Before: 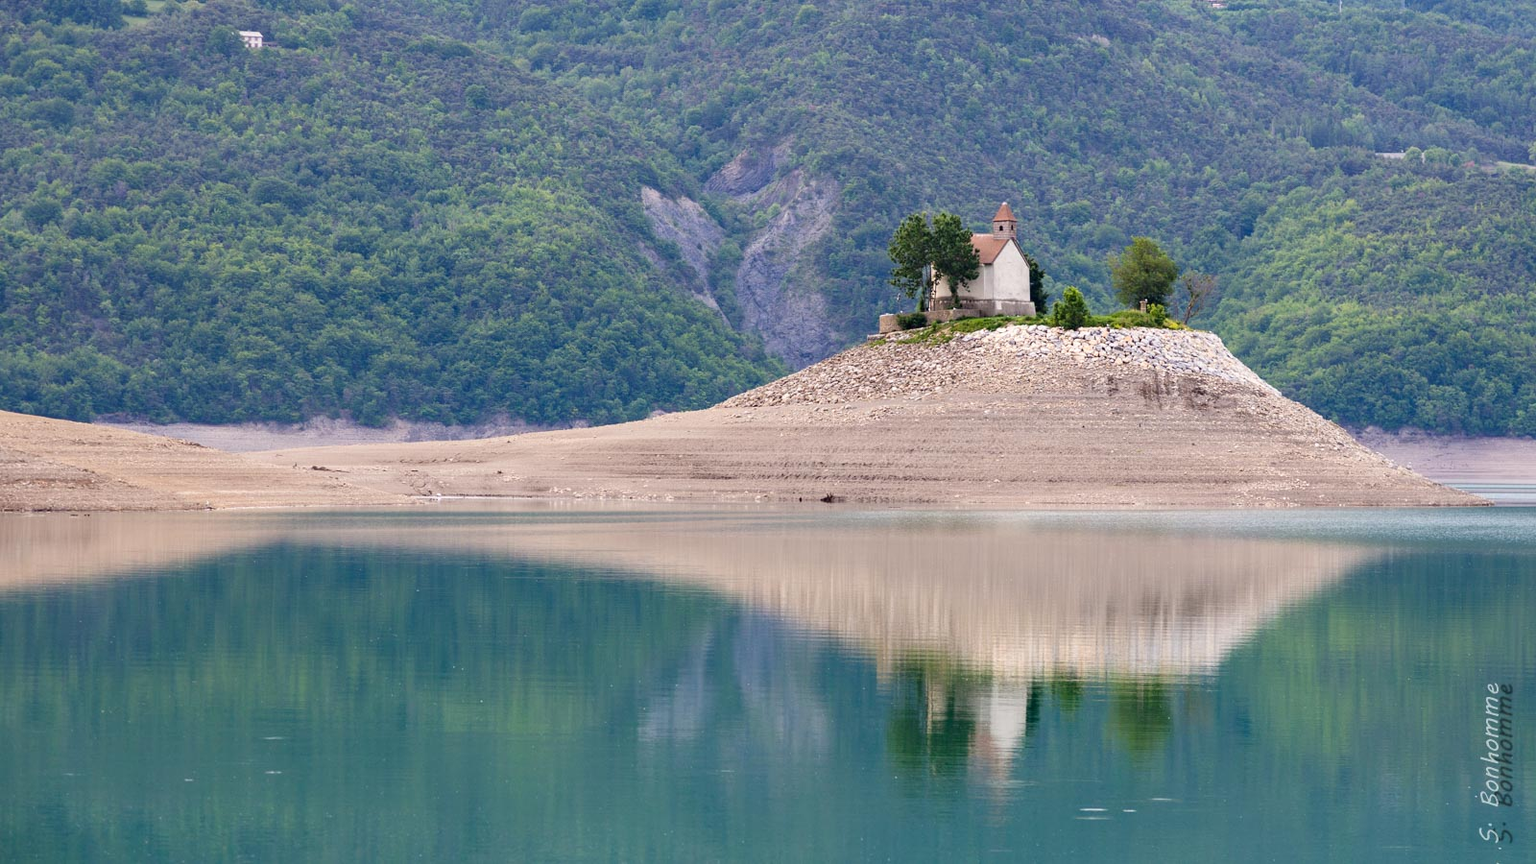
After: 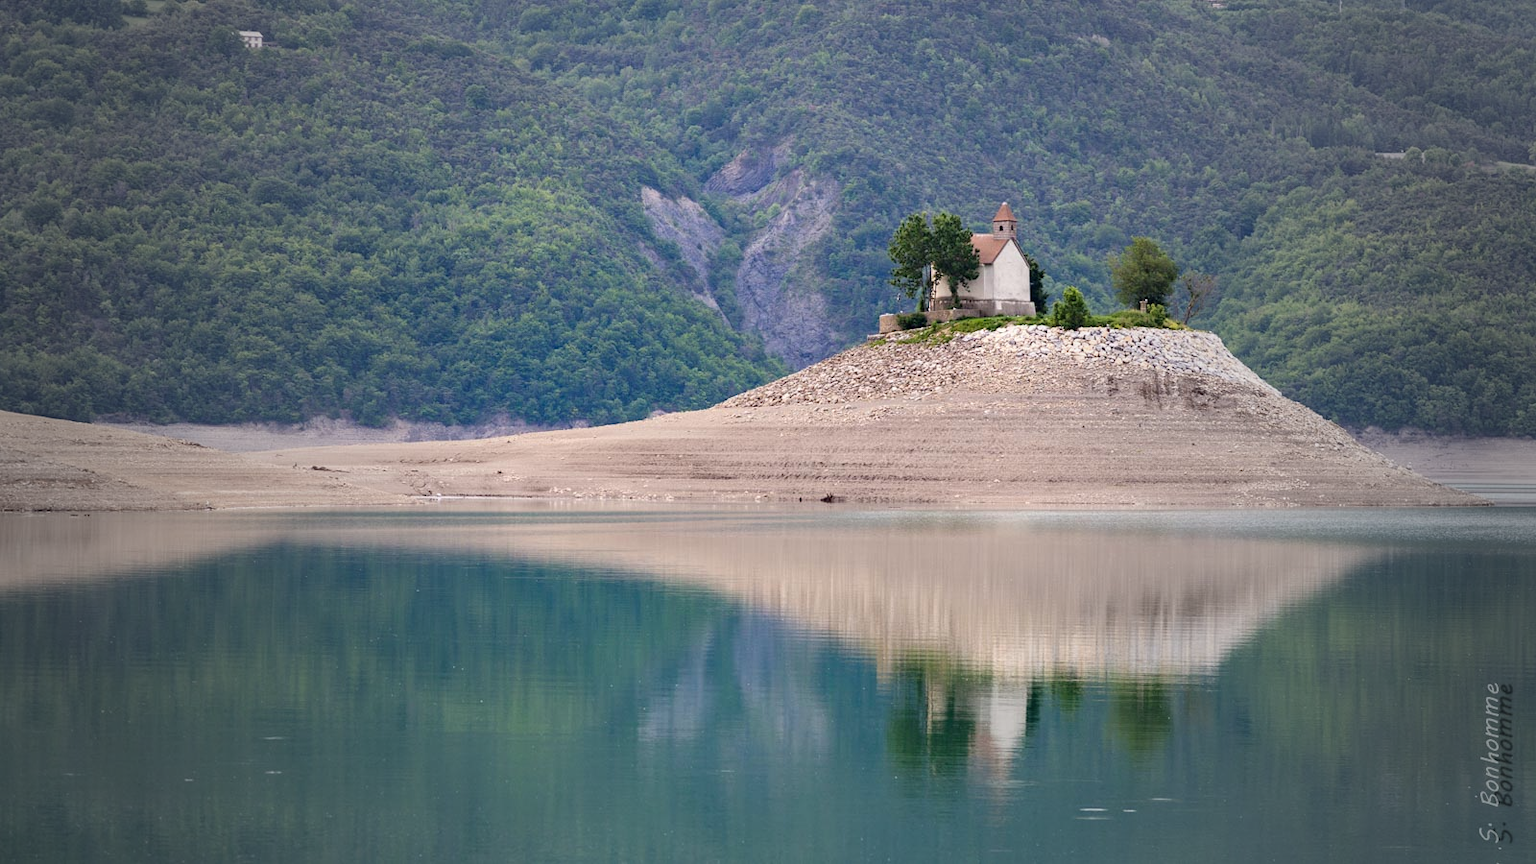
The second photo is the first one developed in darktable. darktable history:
vignetting: fall-off start 33.5%, fall-off radius 64.51%, center (0, 0.008), width/height ratio 0.961, unbound false
